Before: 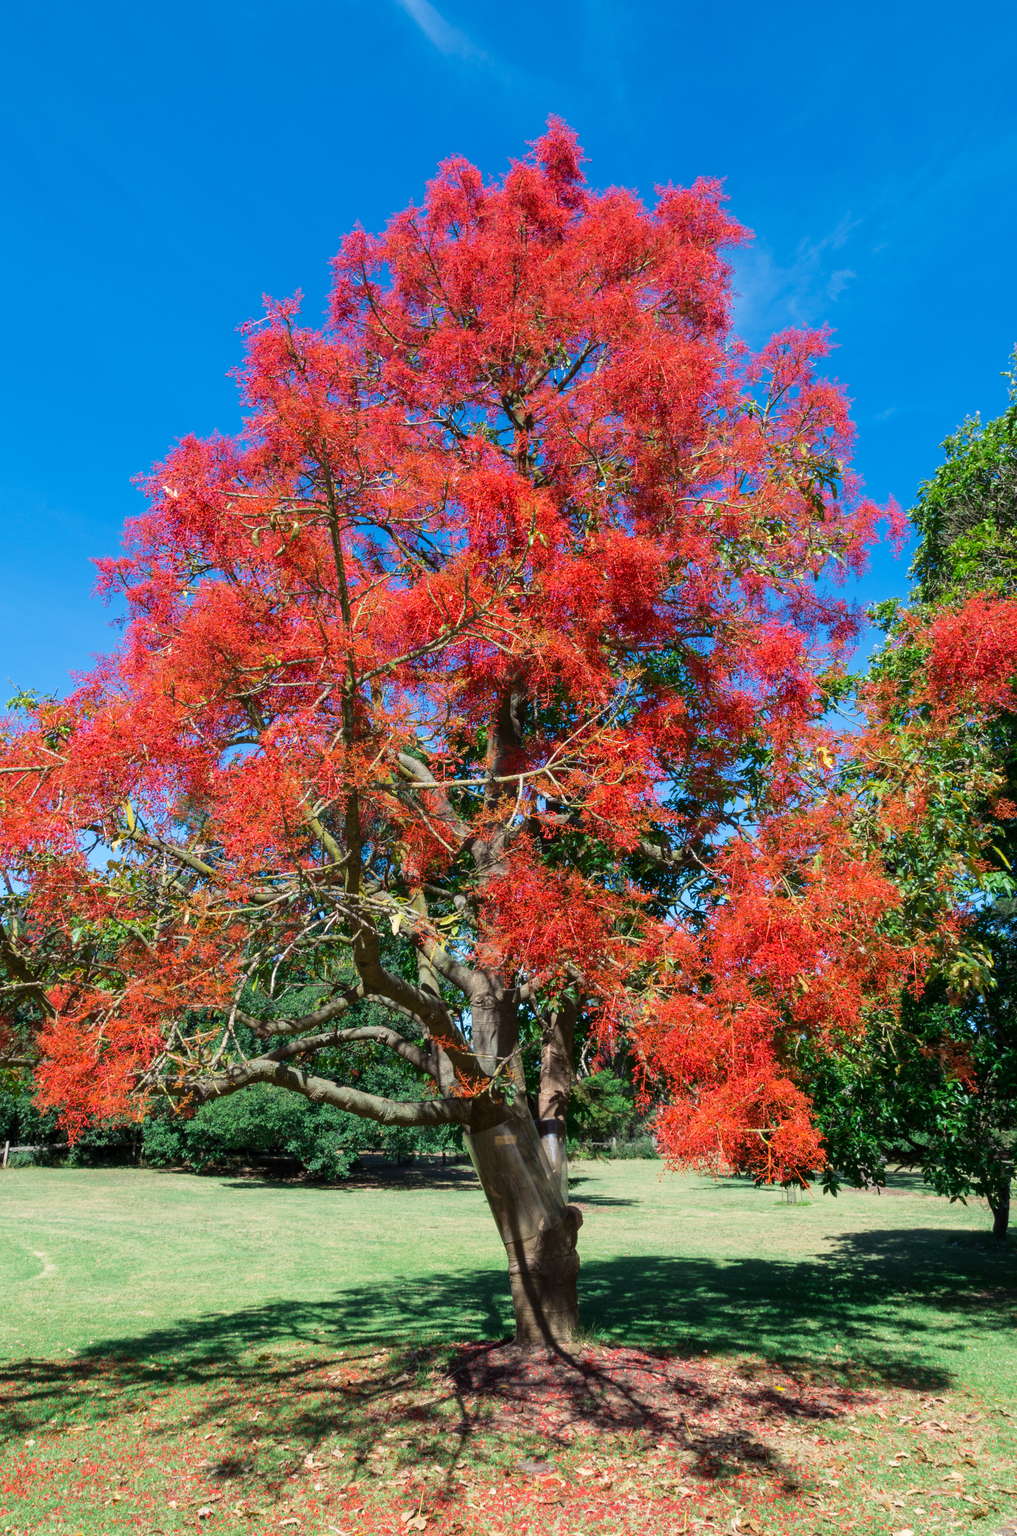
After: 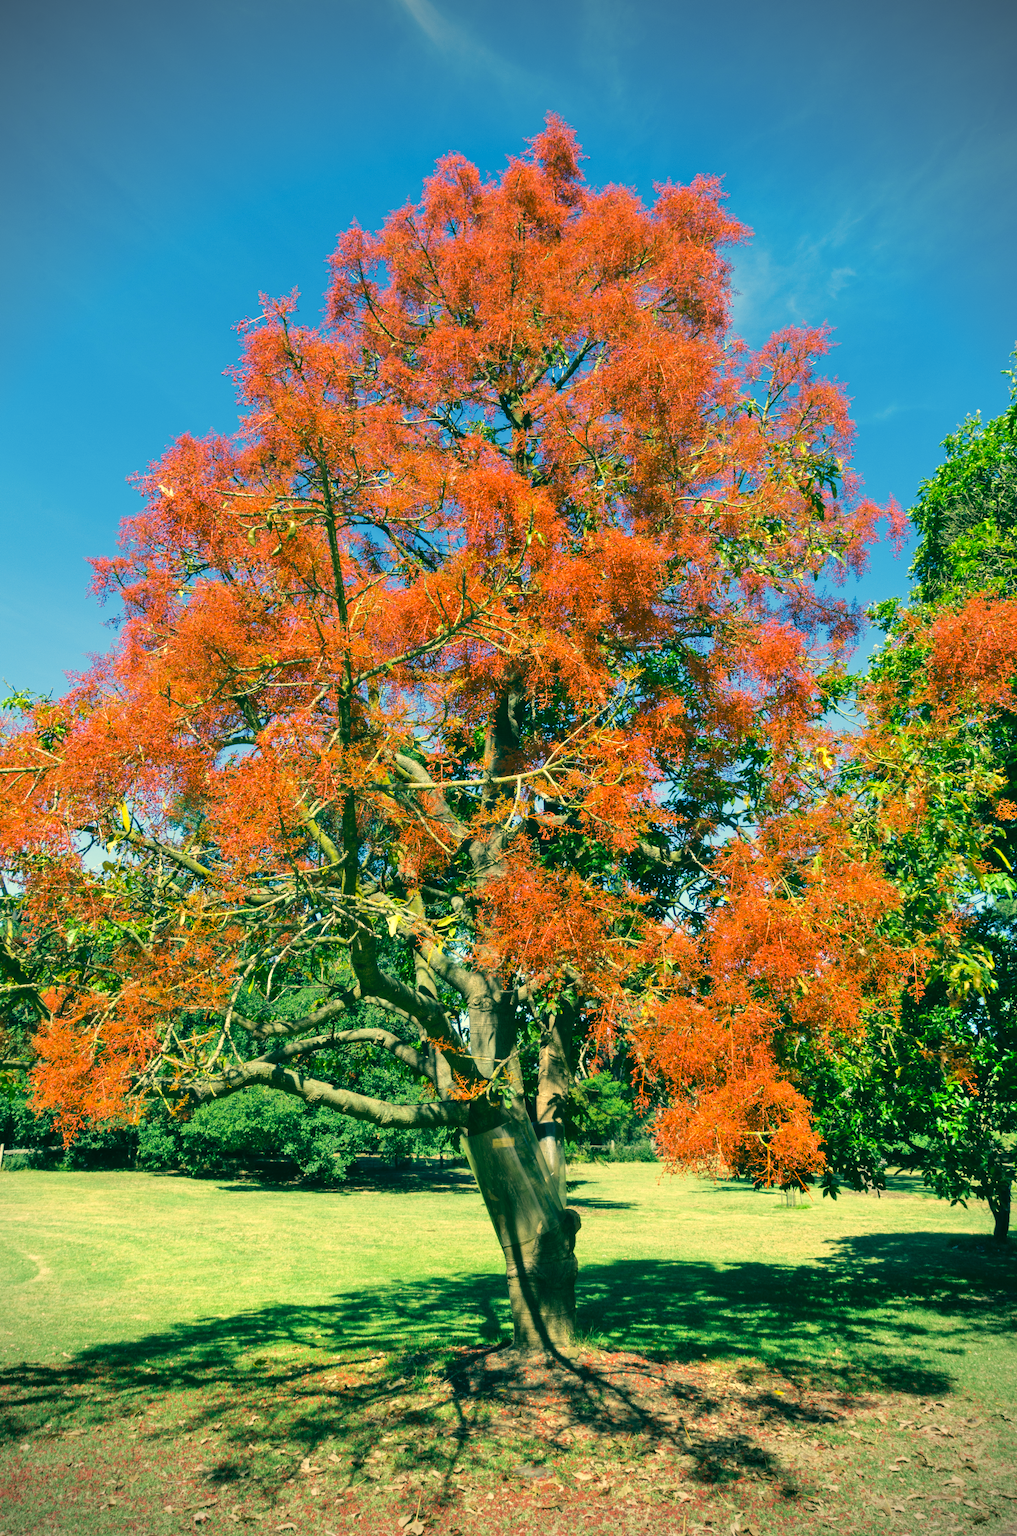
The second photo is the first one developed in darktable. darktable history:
color correction: highlights a* 1.86, highlights b* 34.64, shadows a* -37.19, shadows b* -6.16
crop and rotate: left 0.555%, top 0.271%, bottom 0.294%
shadows and highlights: radius 110.39, shadows 51.4, white point adjustment 9.09, highlights -2.5, soften with gaussian
vignetting: brightness -0.795
